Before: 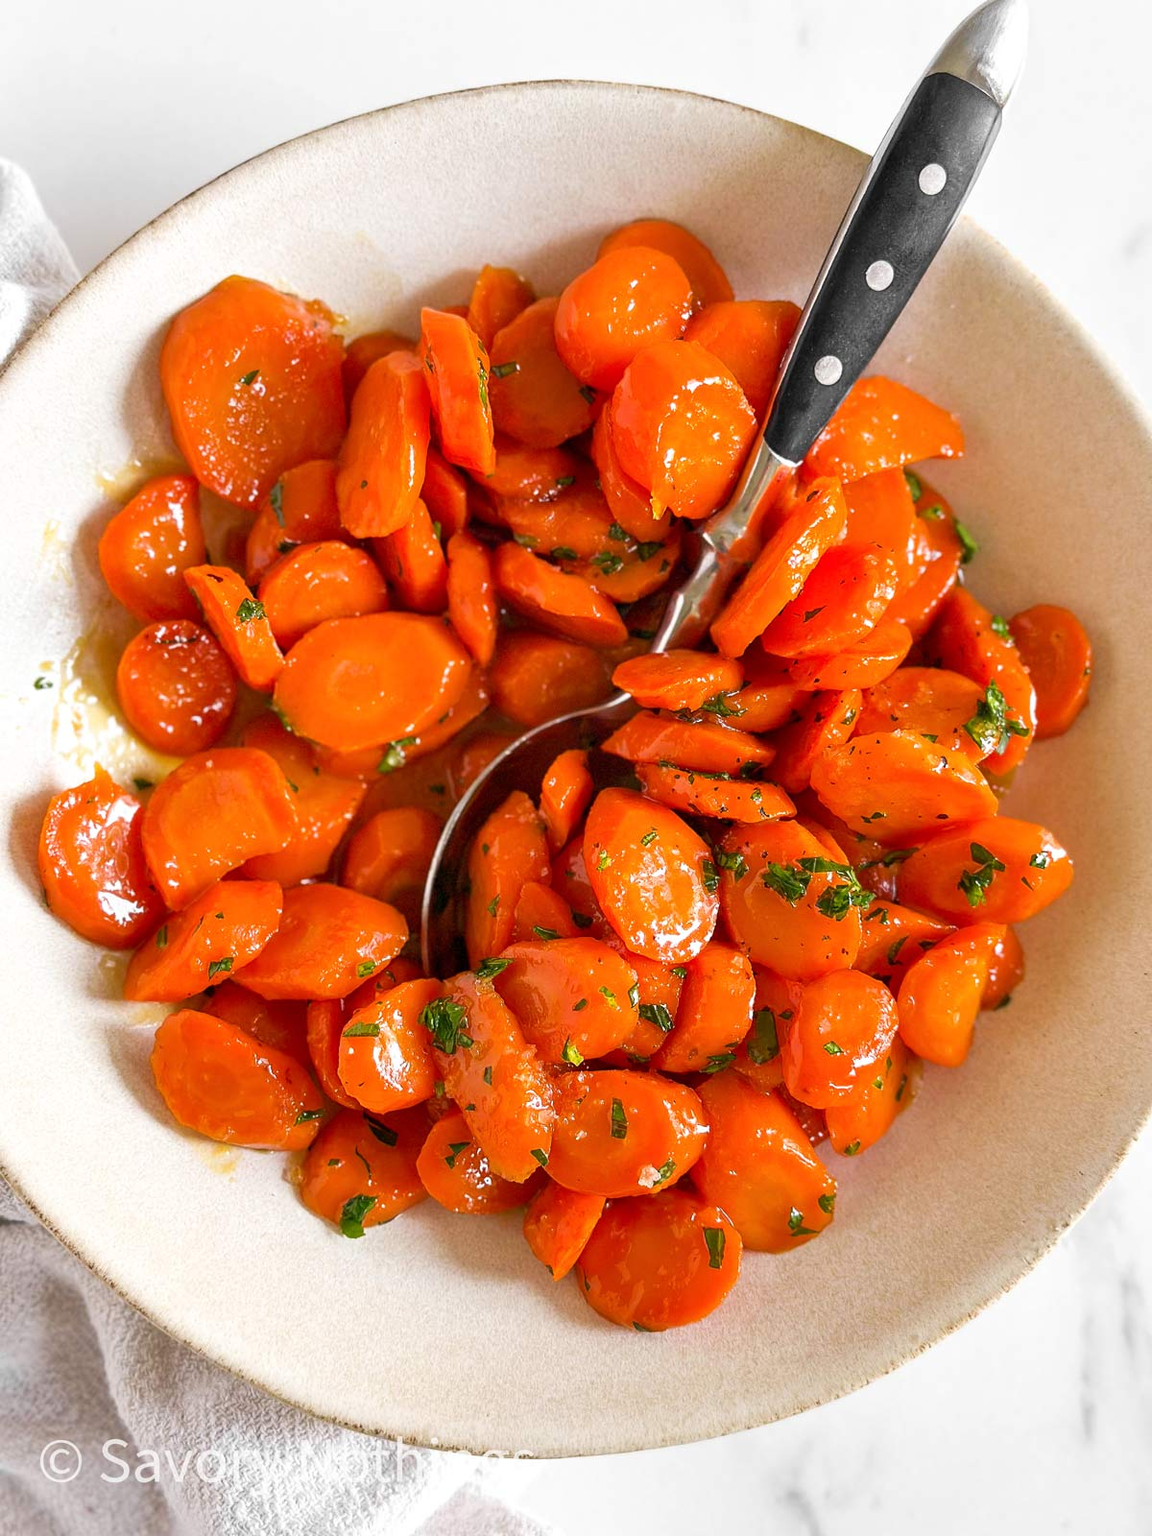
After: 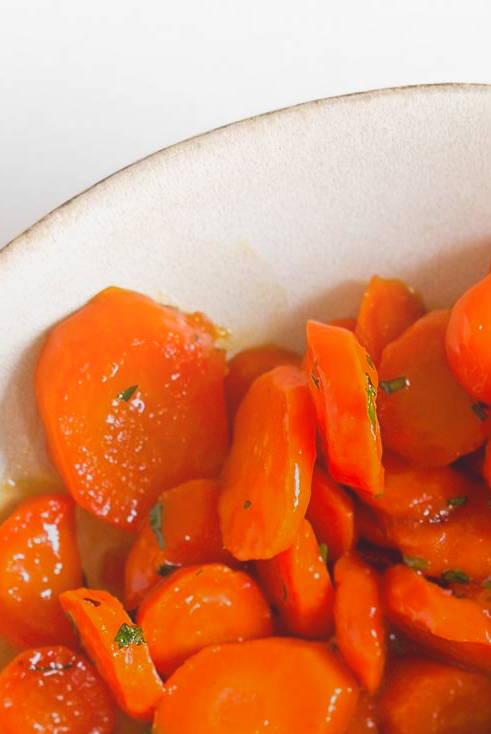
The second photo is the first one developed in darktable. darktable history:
crop and rotate: left 11.082%, top 0.049%, right 47.94%, bottom 54.021%
local contrast: detail 69%
